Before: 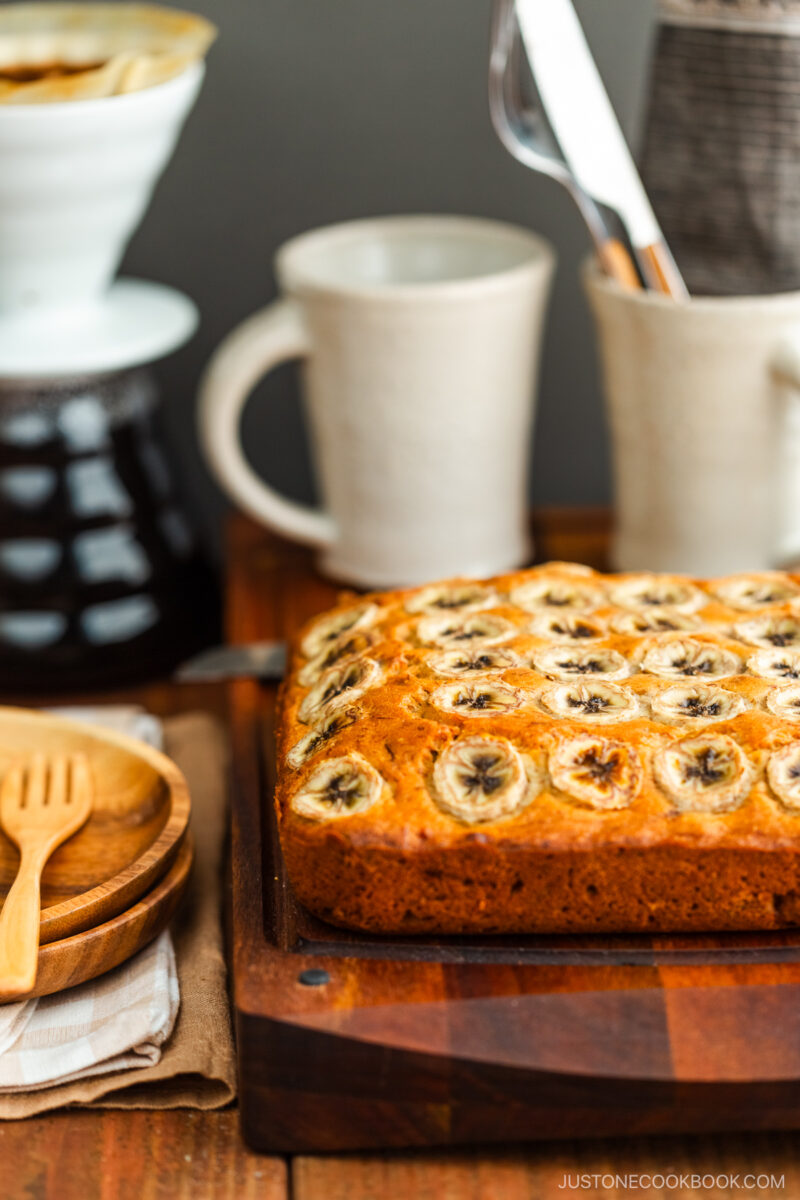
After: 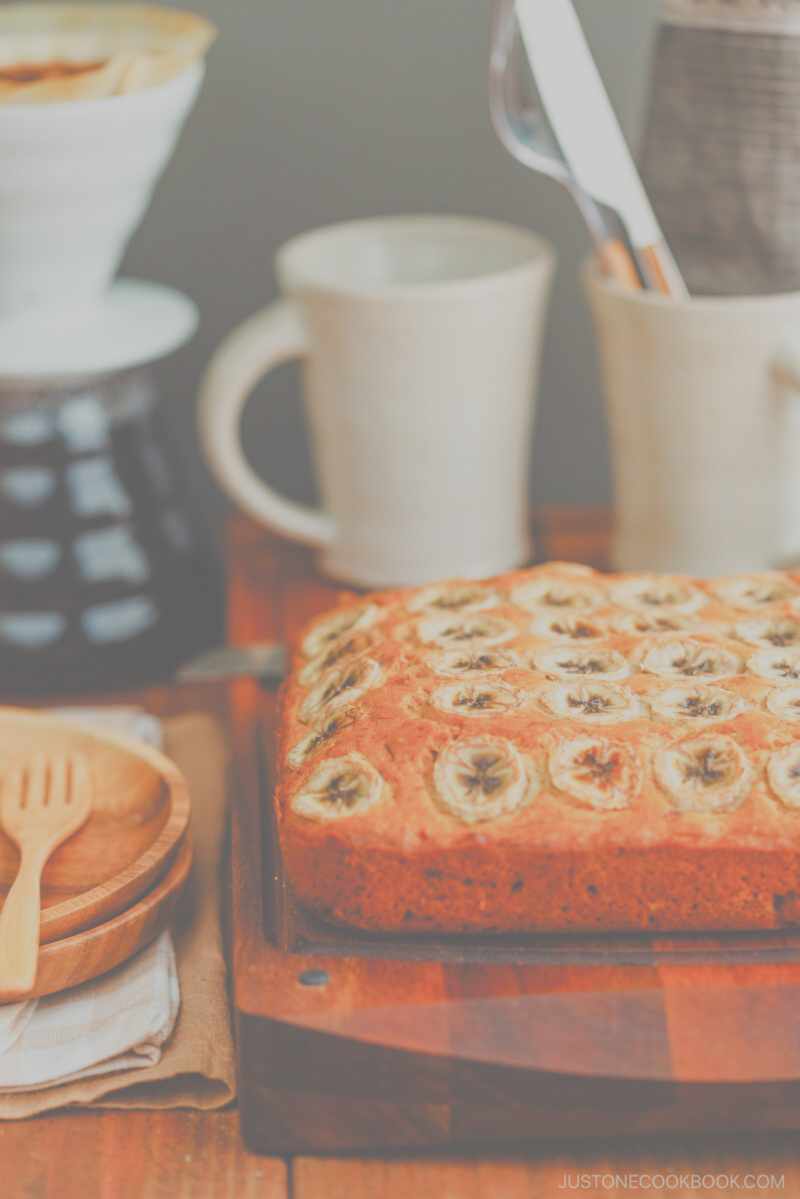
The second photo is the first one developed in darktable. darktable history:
filmic rgb: black relative exposure -7.65 EV, white relative exposure 4.56 EV, hardness 3.61, add noise in highlights 0.001, color science v3 (2019), use custom middle-gray values true, contrast in highlights soft
crop: bottom 0.059%
exposure: black level correction -0.041, exposure 0.06 EV, compensate highlight preservation false
tone curve: curves: ch0 [(0, 0) (0.003, 0.007) (0.011, 0.011) (0.025, 0.021) (0.044, 0.04) (0.069, 0.07) (0.1, 0.129) (0.136, 0.187) (0.177, 0.254) (0.224, 0.325) (0.277, 0.398) (0.335, 0.461) (0.399, 0.513) (0.468, 0.571) (0.543, 0.624) (0.623, 0.69) (0.709, 0.777) (0.801, 0.86) (0.898, 0.953) (1, 1)], color space Lab, independent channels, preserve colors none
color balance rgb: perceptual saturation grading › global saturation 20%, perceptual saturation grading › highlights -49.831%, perceptual saturation grading › shadows 24.354%, contrast -29.588%
